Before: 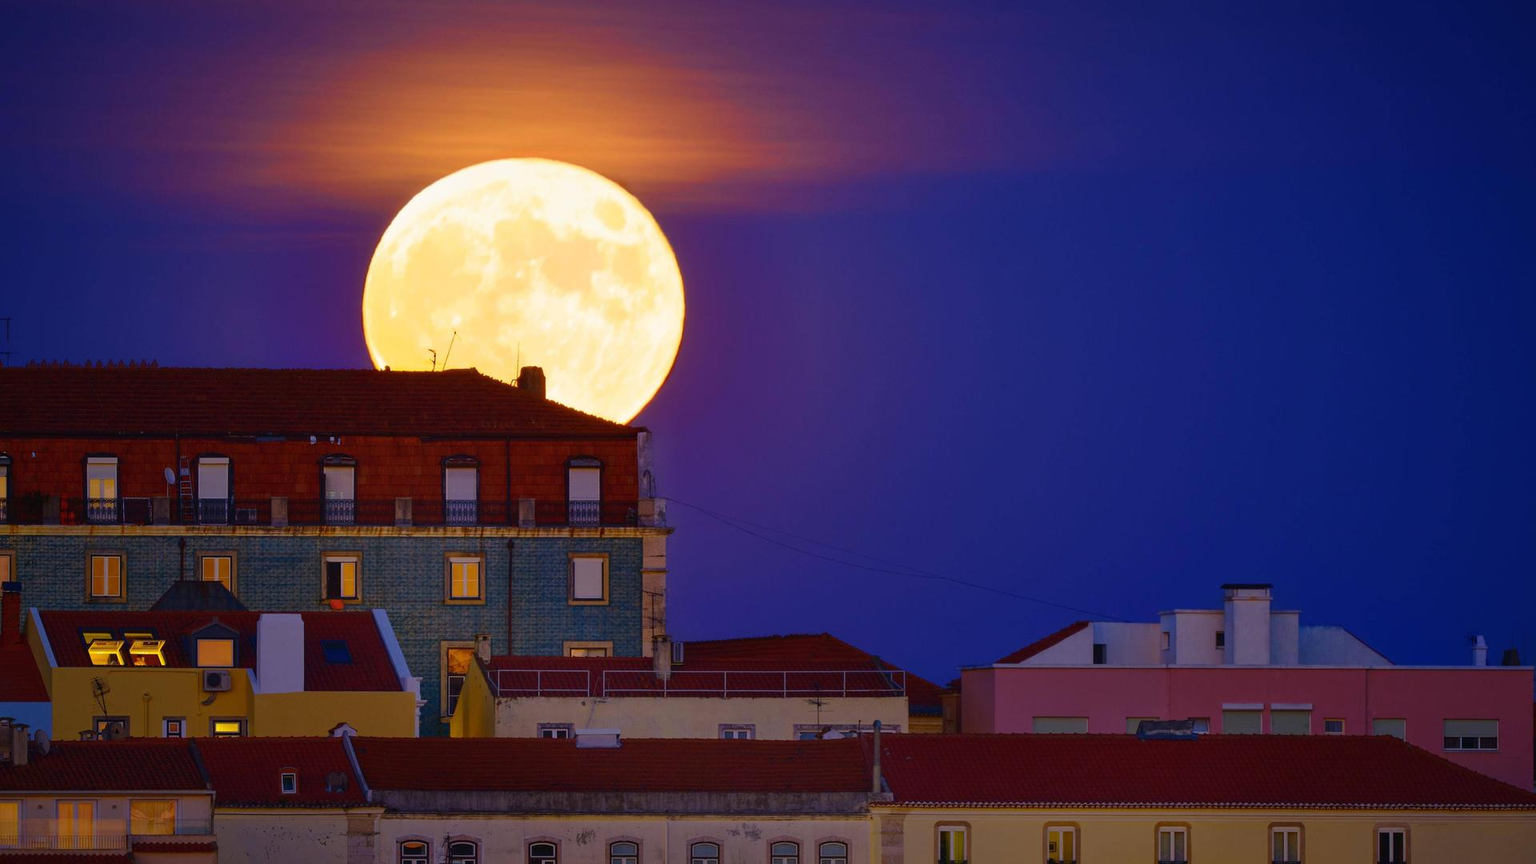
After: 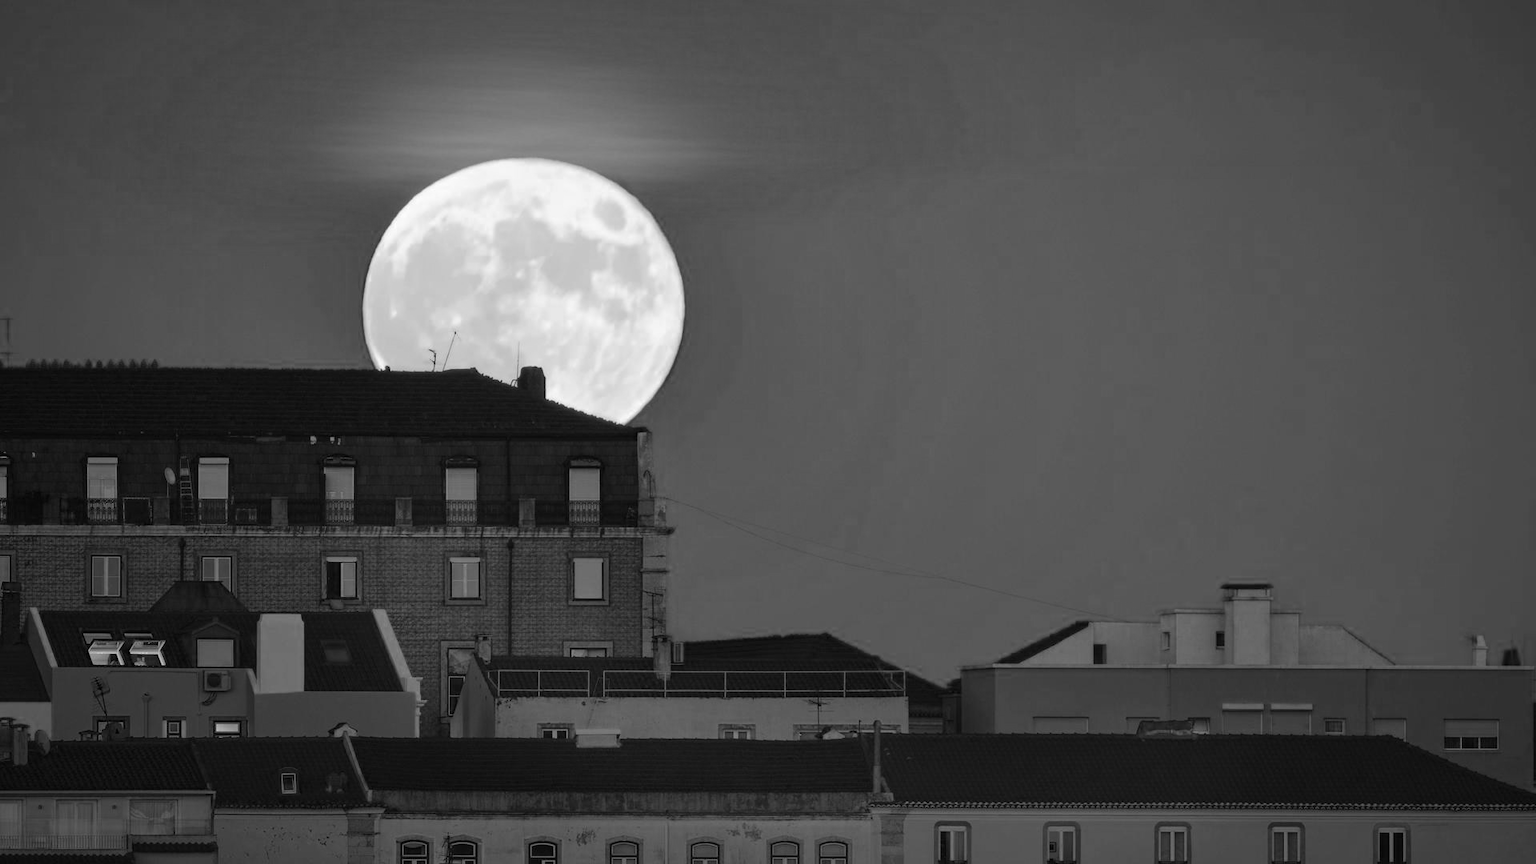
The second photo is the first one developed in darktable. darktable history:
color calibration: output gray [0.253, 0.26, 0.487, 0], x 0.38, y 0.39, temperature 4082.66 K
